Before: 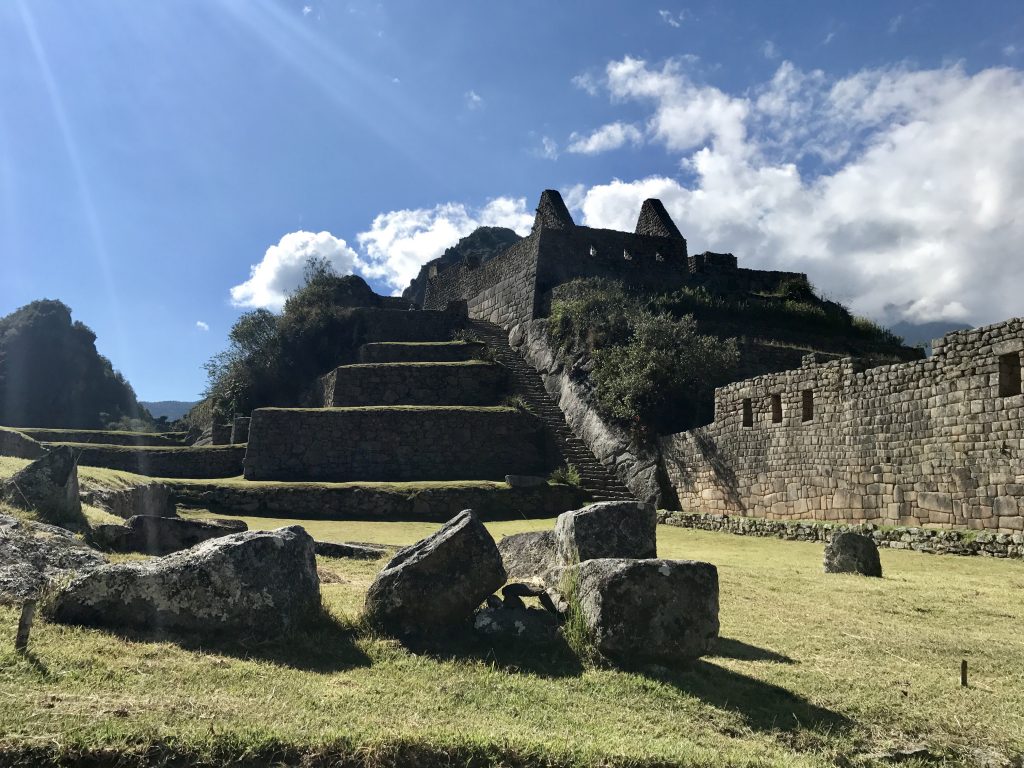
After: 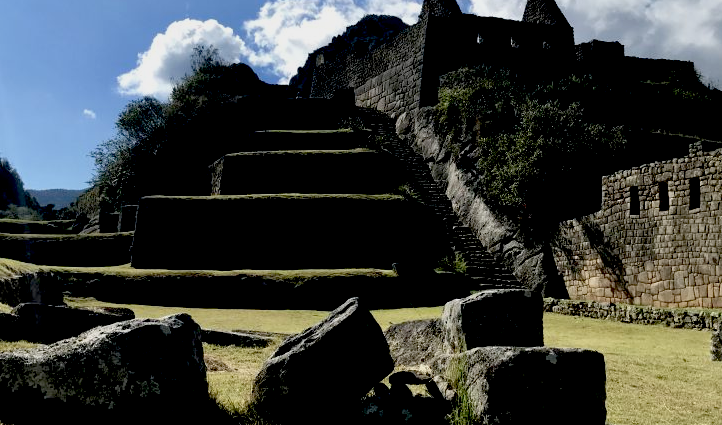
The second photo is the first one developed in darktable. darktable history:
exposure: black level correction 0.046, exposure -0.228 EV, compensate highlight preservation false
crop: left 11.123%, top 27.61%, right 18.3%, bottom 17.034%
